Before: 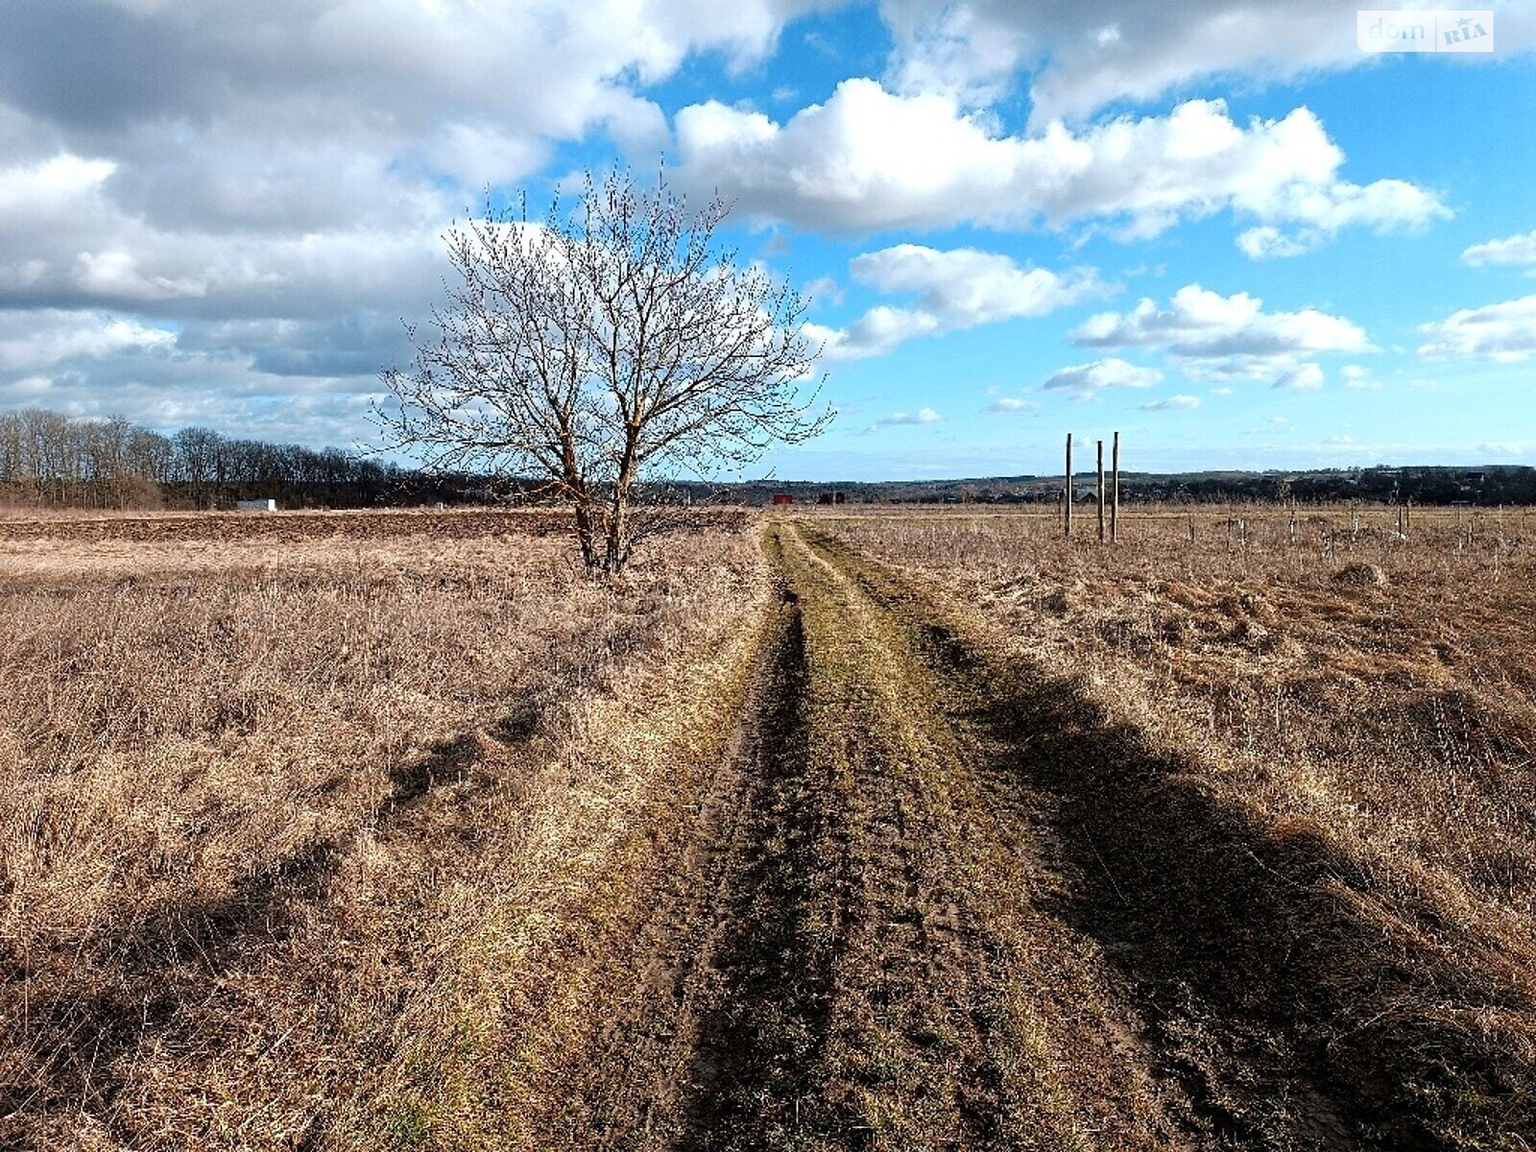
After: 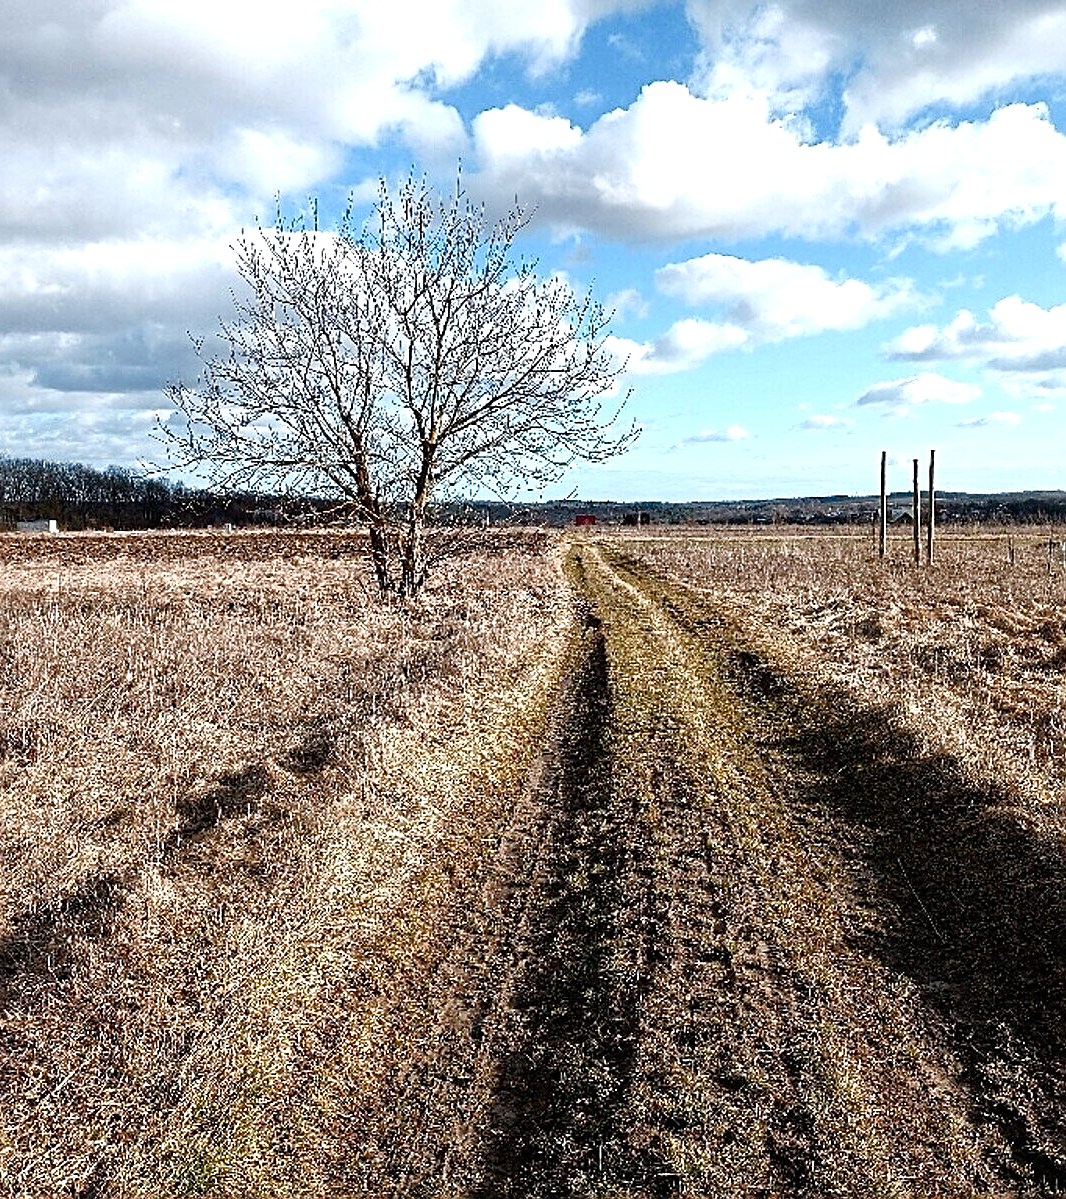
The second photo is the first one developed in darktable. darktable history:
color balance rgb: global offset › hue 170.05°, linear chroma grading › shadows -1.728%, linear chroma grading › highlights -14.495%, linear chroma grading › global chroma -10%, linear chroma grading › mid-tones -9.86%, perceptual saturation grading › global saturation 0.506%, perceptual saturation grading › highlights -17.642%, perceptual saturation grading › mid-tones 33.106%, perceptual saturation grading › shadows 50.4%, perceptual brilliance grading › highlights 11.403%
crop and rotate: left 14.406%, right 18.938%
sharpen: on, module defaults
